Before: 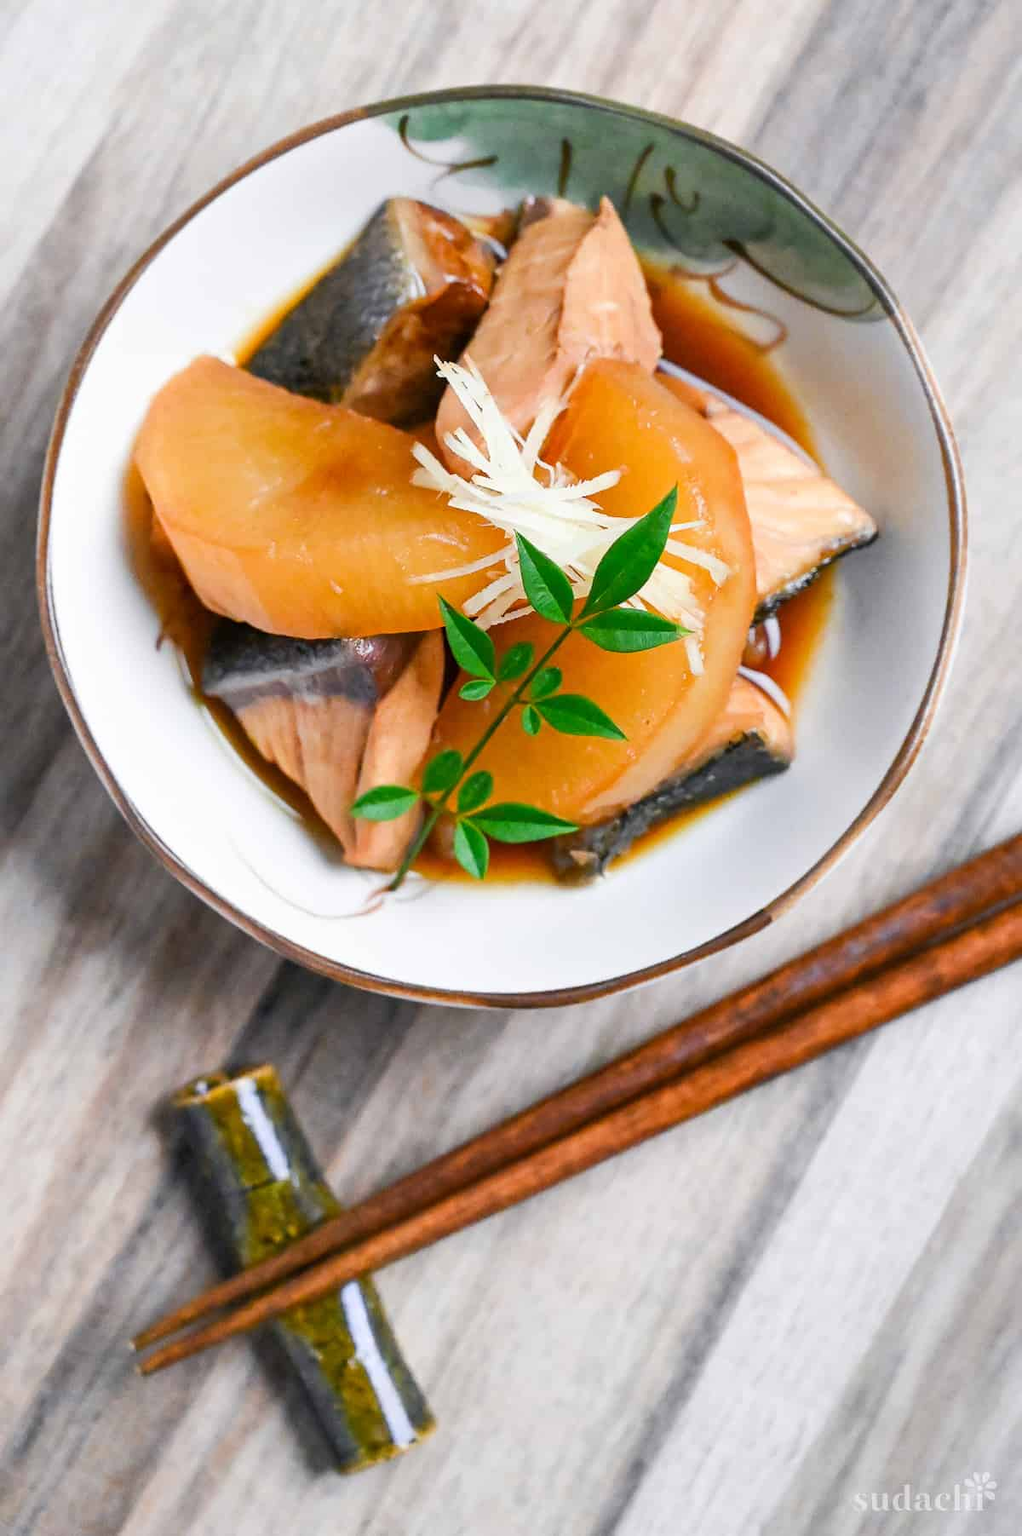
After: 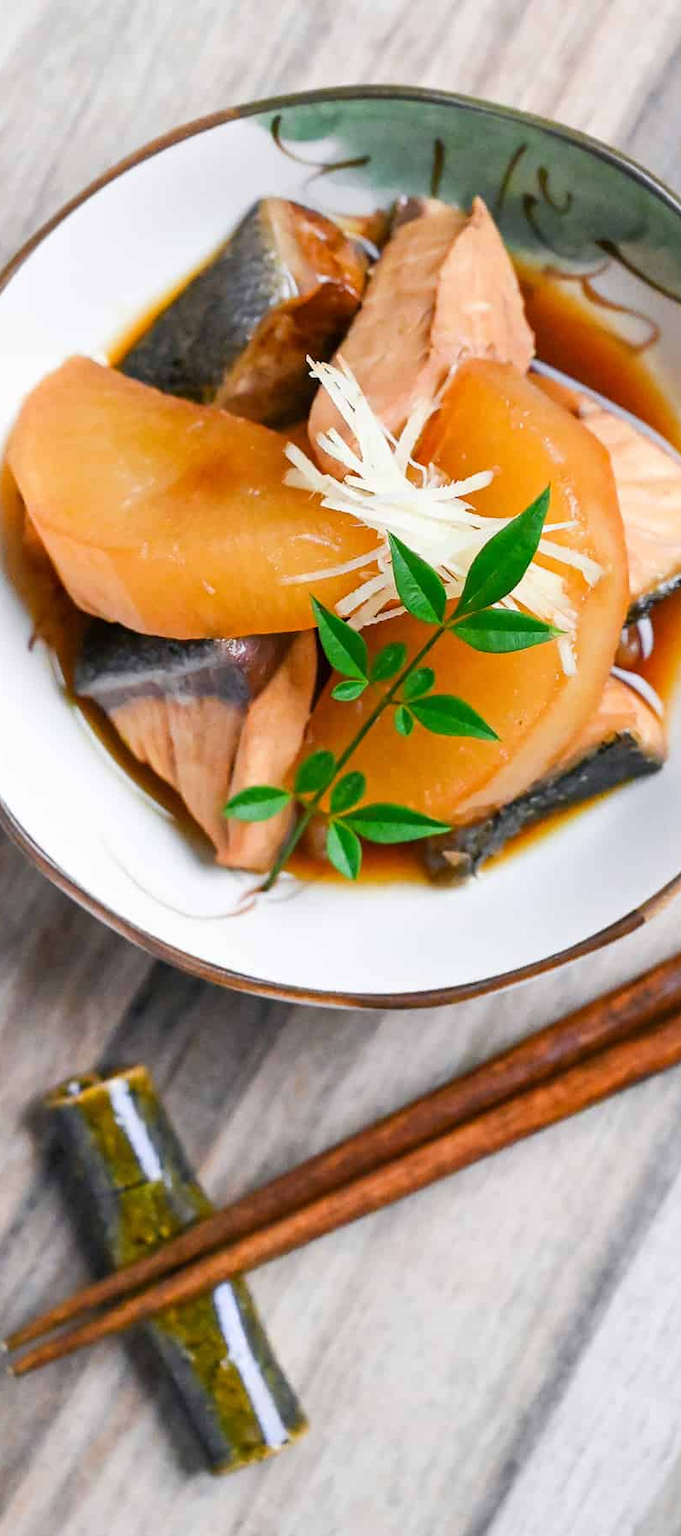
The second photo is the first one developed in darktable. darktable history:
crop and rotate: left 12.574%, right 20.819%
